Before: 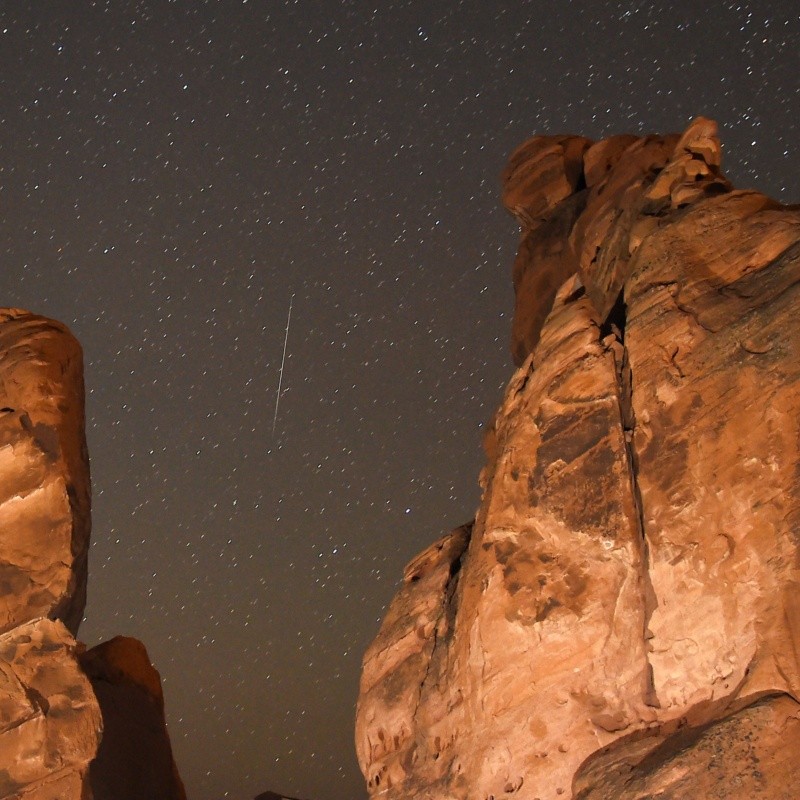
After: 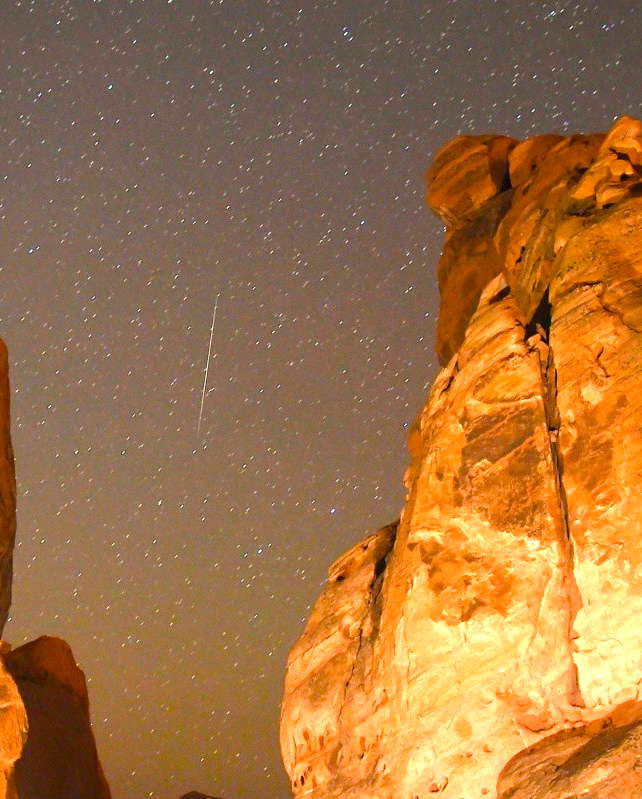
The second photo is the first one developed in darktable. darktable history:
color balance rgb: perceptual saturation grading › global saturation 20%, perceptual saturation grading › highlights -25.394%, perceptual saturation grading › shadows 25.772%, perceptual brilliance grading › mid-tones 10.042%, perceptual brilliance grading › shadows 14.564%, global vibrance 41.721%
crop and rotate: left 9.489%, right 10.261%
exposure: black level correction 0, exposure 1.2 EV, compensate exposure bias true, compensate highlight preservation false
tone curve: curves: ch0 [(0, 0) (0.003, 0.003) (0.011, 0.011) (0.025, 0.025) (0.044, 0.044) (0.069, 0.069) (0.1, 0.099) (0.136, 0.135) (0.177, 0.176) (0.224, 0.223) (0.277, 0.275) (0.335, 0.333) (0.399, 0.396) (0.468, 0.465) (0.543, 0.541) (0.623, 0.622) (0.709, 0.708) (0.801, 0.8) (0.898, 0.897) (1, 1)], preserve colors none
